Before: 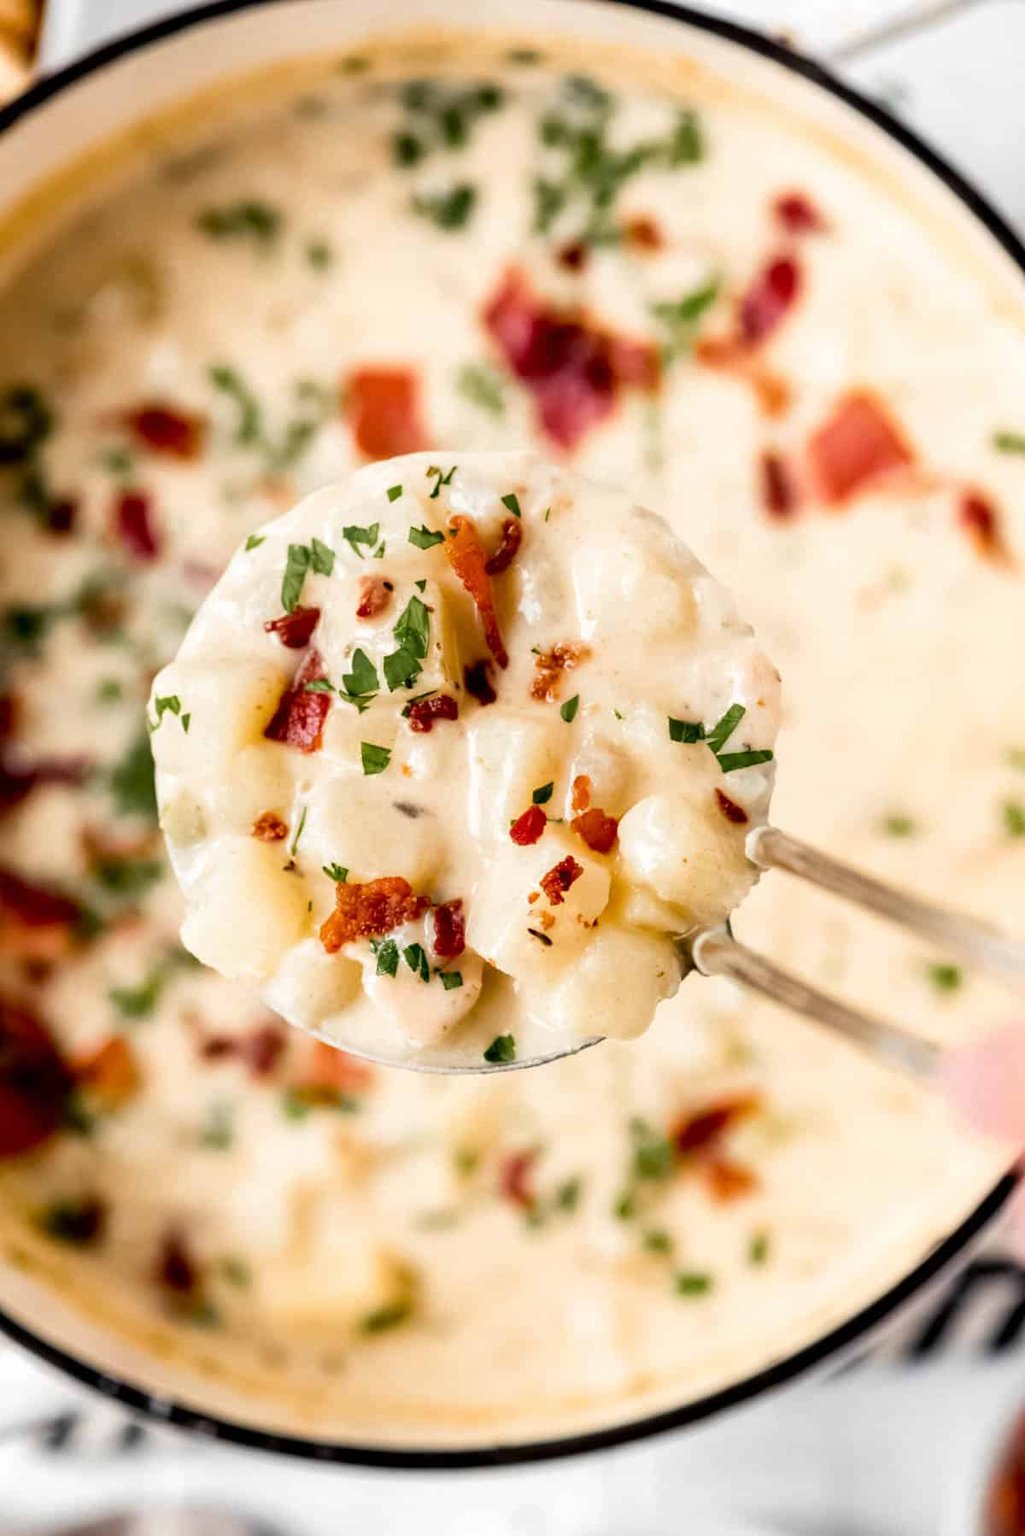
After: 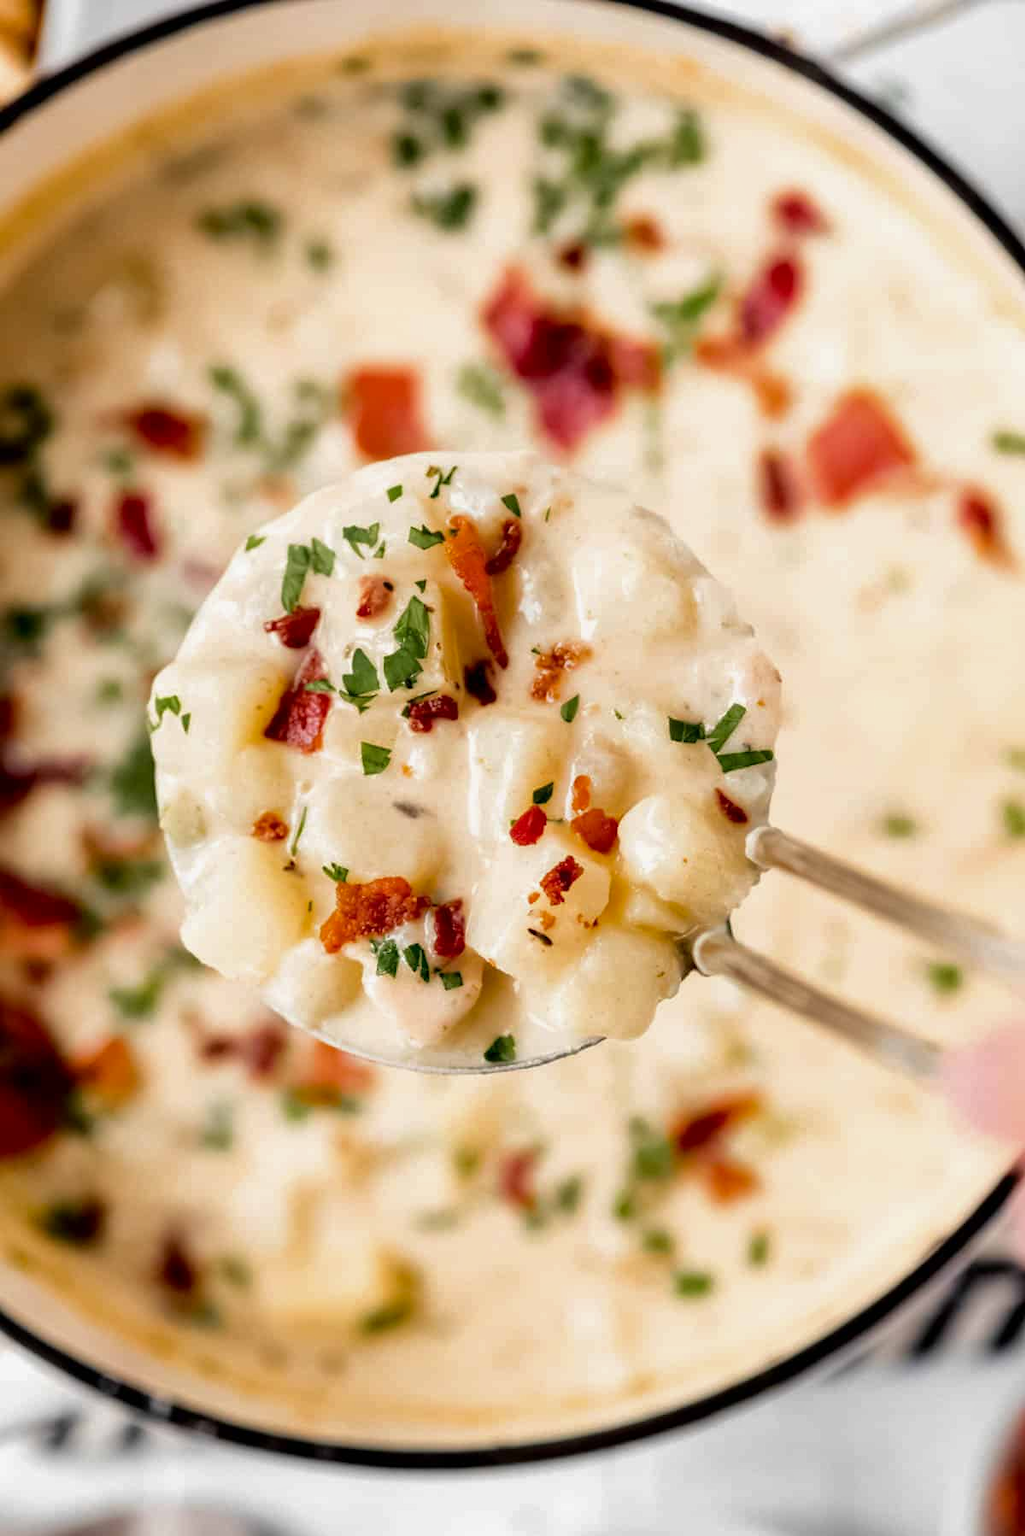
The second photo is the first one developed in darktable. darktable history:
shadows and highlights: shadows -20.14, white point adjustment -1.95, highlights -35.06
